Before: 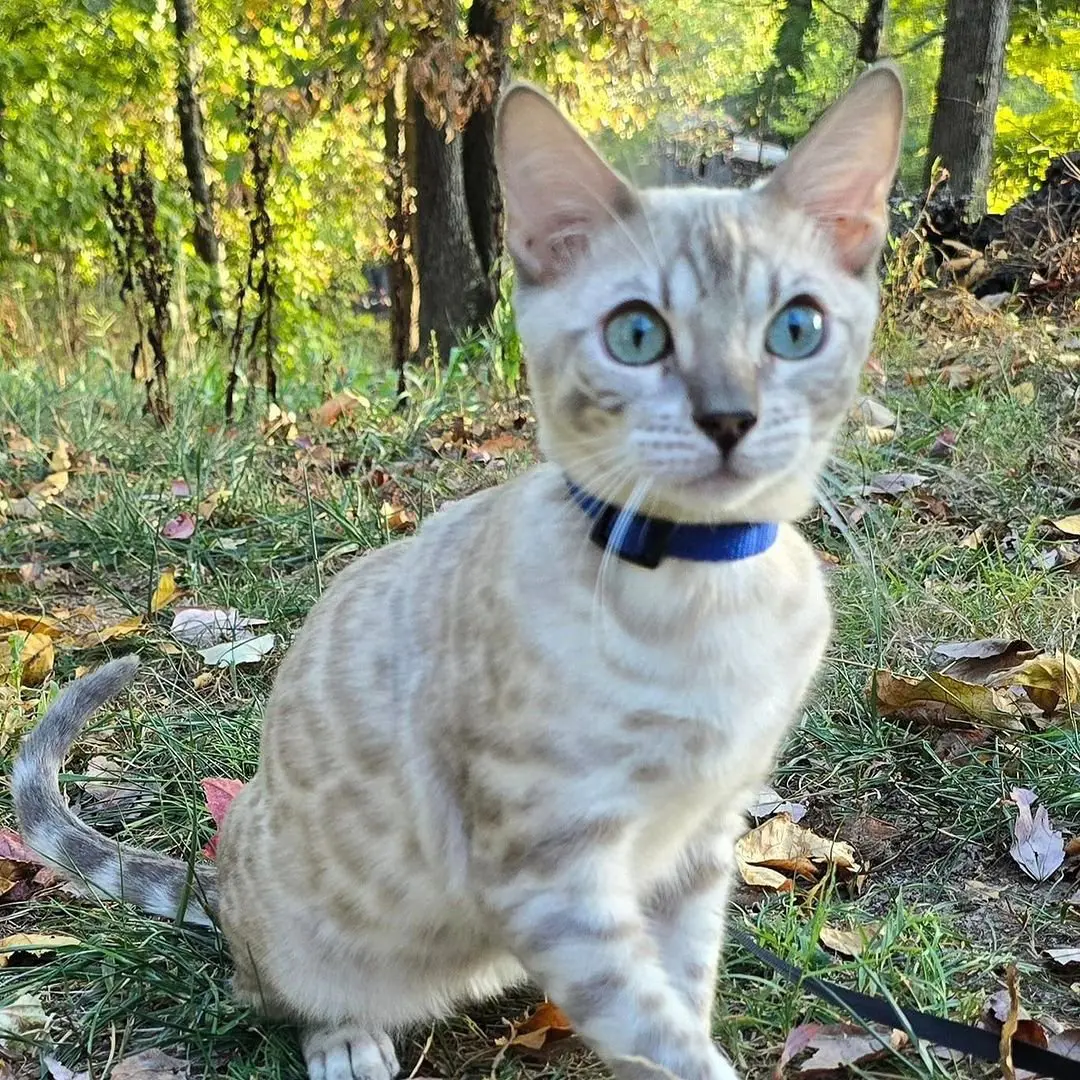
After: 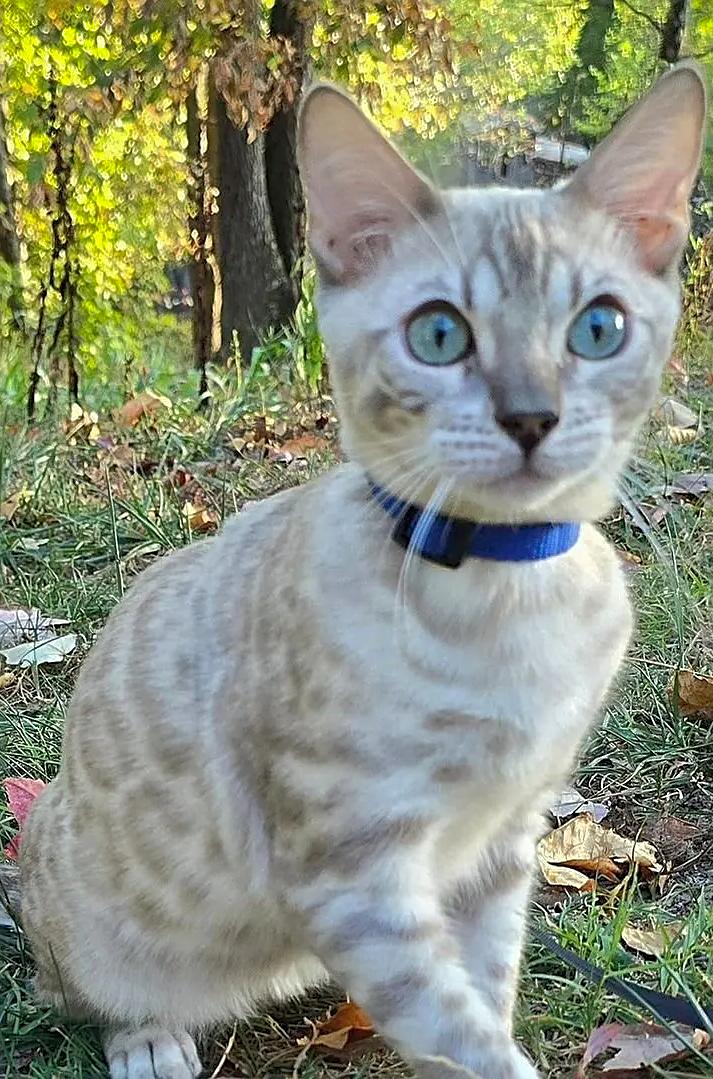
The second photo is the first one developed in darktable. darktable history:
crop and rotate: left 18.442%, right 15.508%
shadows and highlights: on, module defaults
sharpen: on, module defaults
